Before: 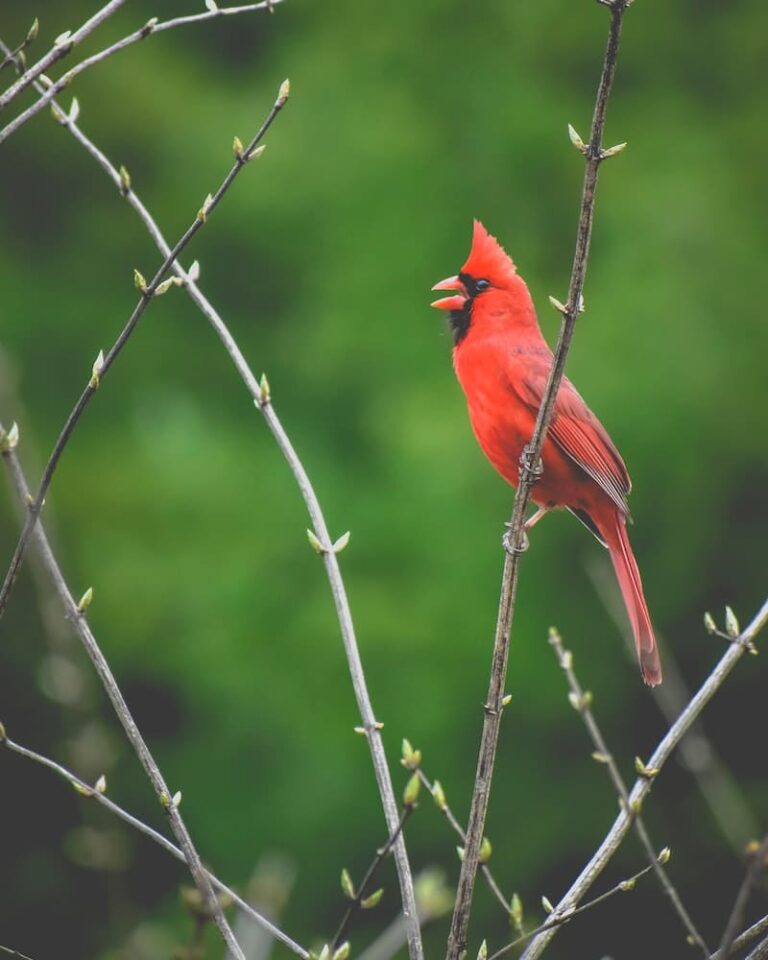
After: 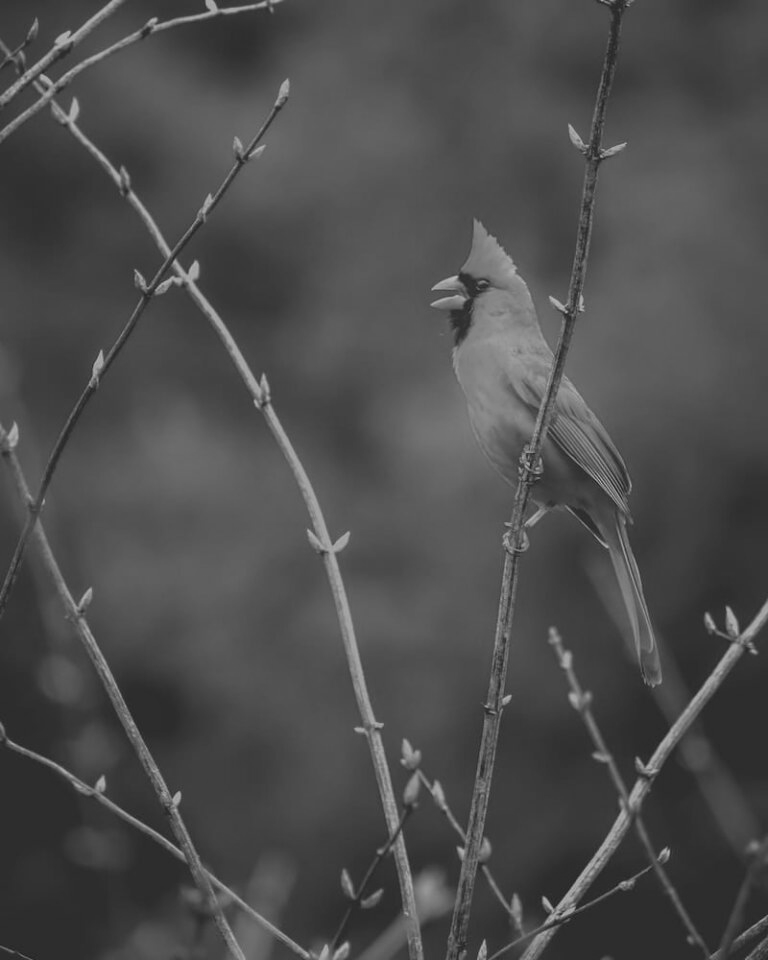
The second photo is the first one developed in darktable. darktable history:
exposure: compensate highlight preservation false
monochrome: a 79.32, b 81.83, size 1.1
